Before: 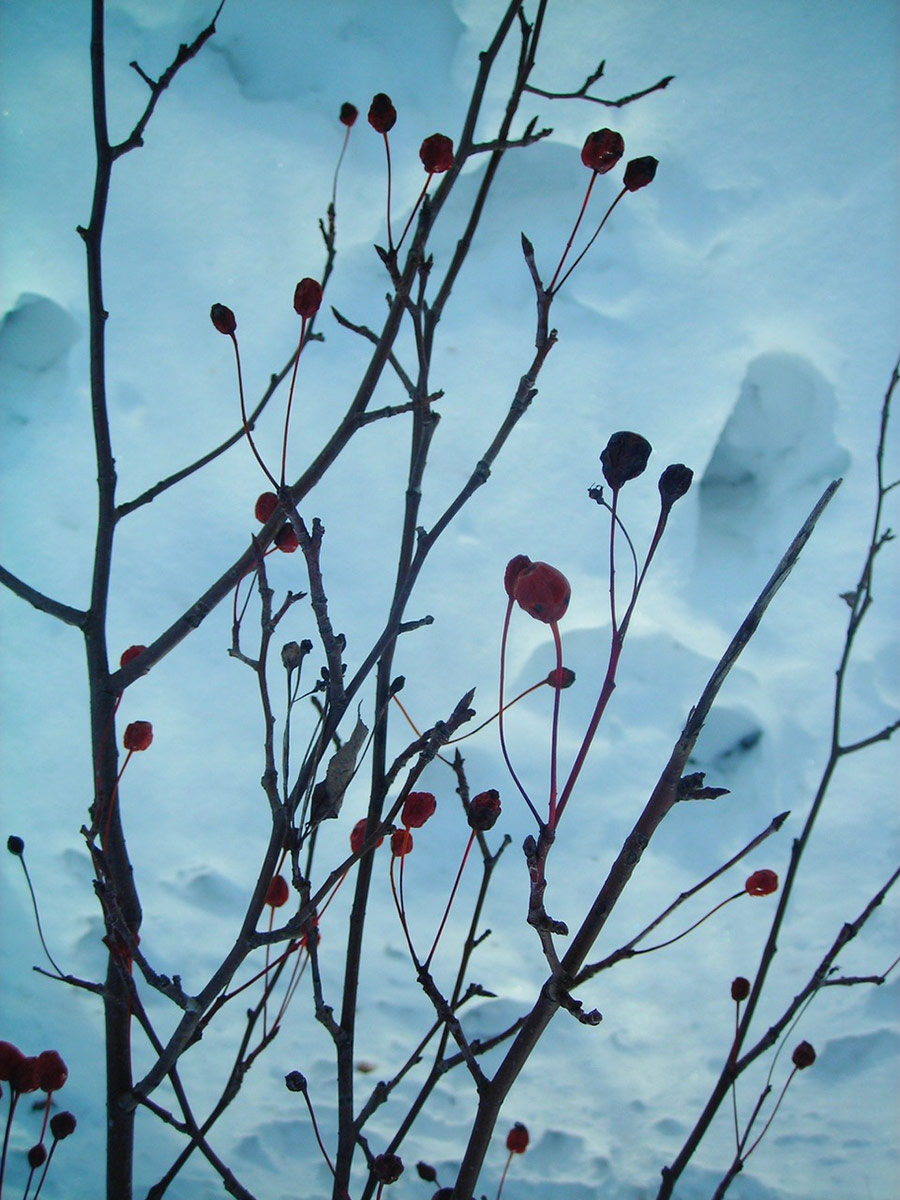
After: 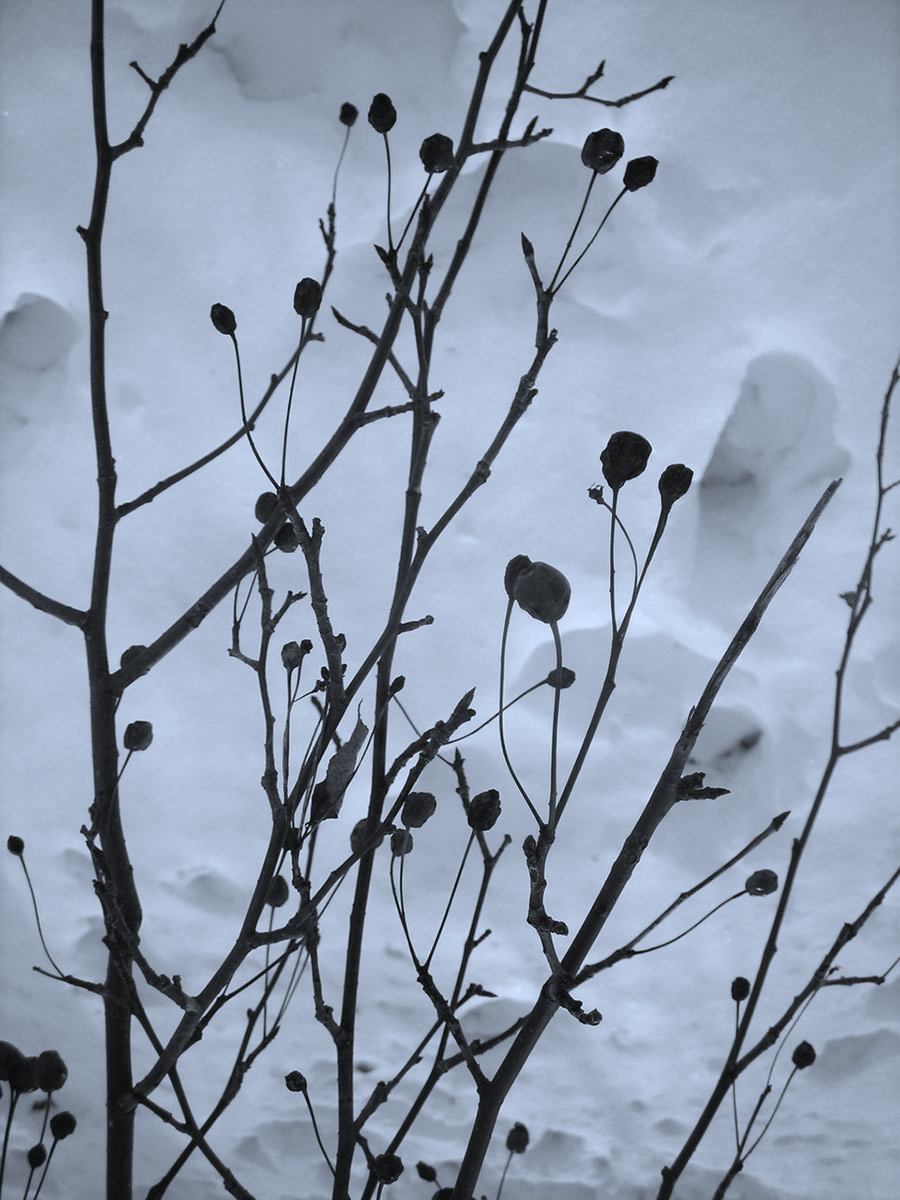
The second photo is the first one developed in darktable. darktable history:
color correction: highlights a* -2.24, highlights b* -18.1
contrast brightness saturation: saturation -1
